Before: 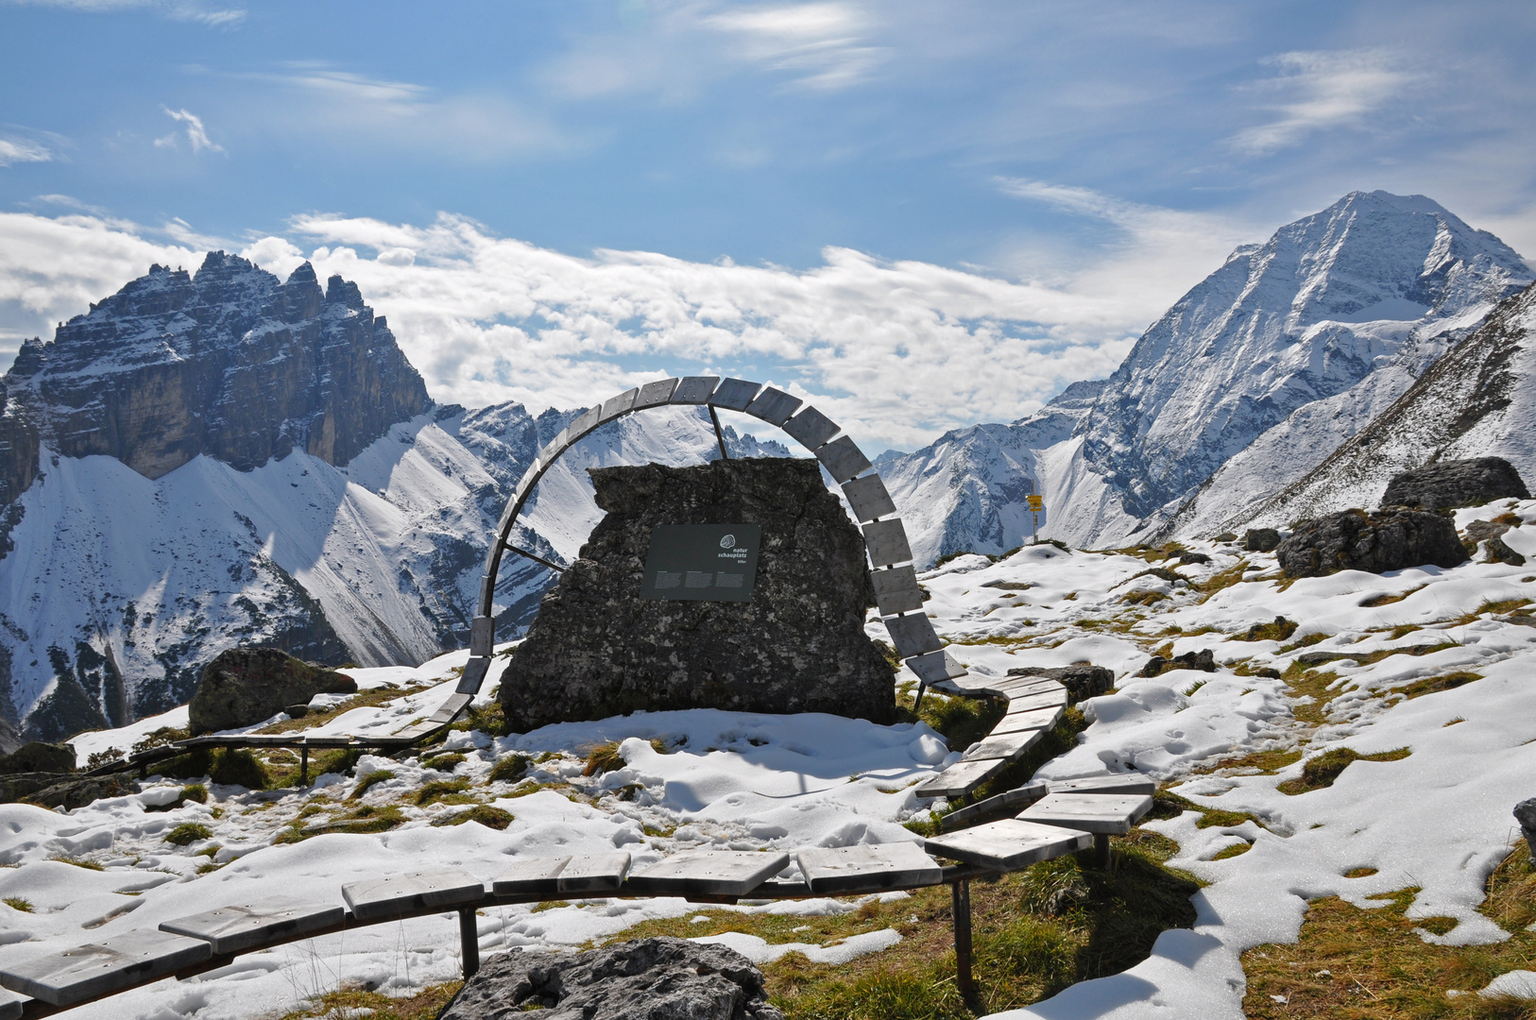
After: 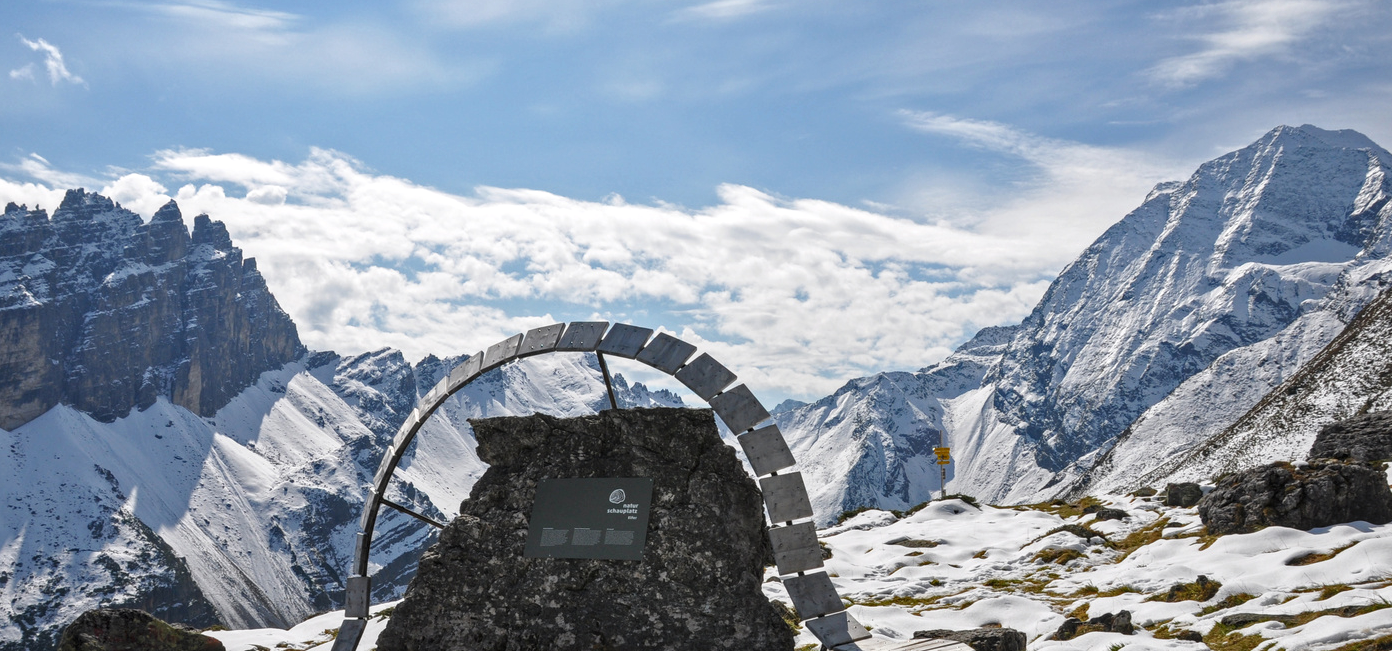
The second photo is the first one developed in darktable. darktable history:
crop and rotate: left 9.453%, top 7.144%, right 4.904%, bottom 32.519%
local contrast: on, module defaults
shadows and highlights: shadows -0.525, highlights 41.99, highlights color adjustment 53.15%
